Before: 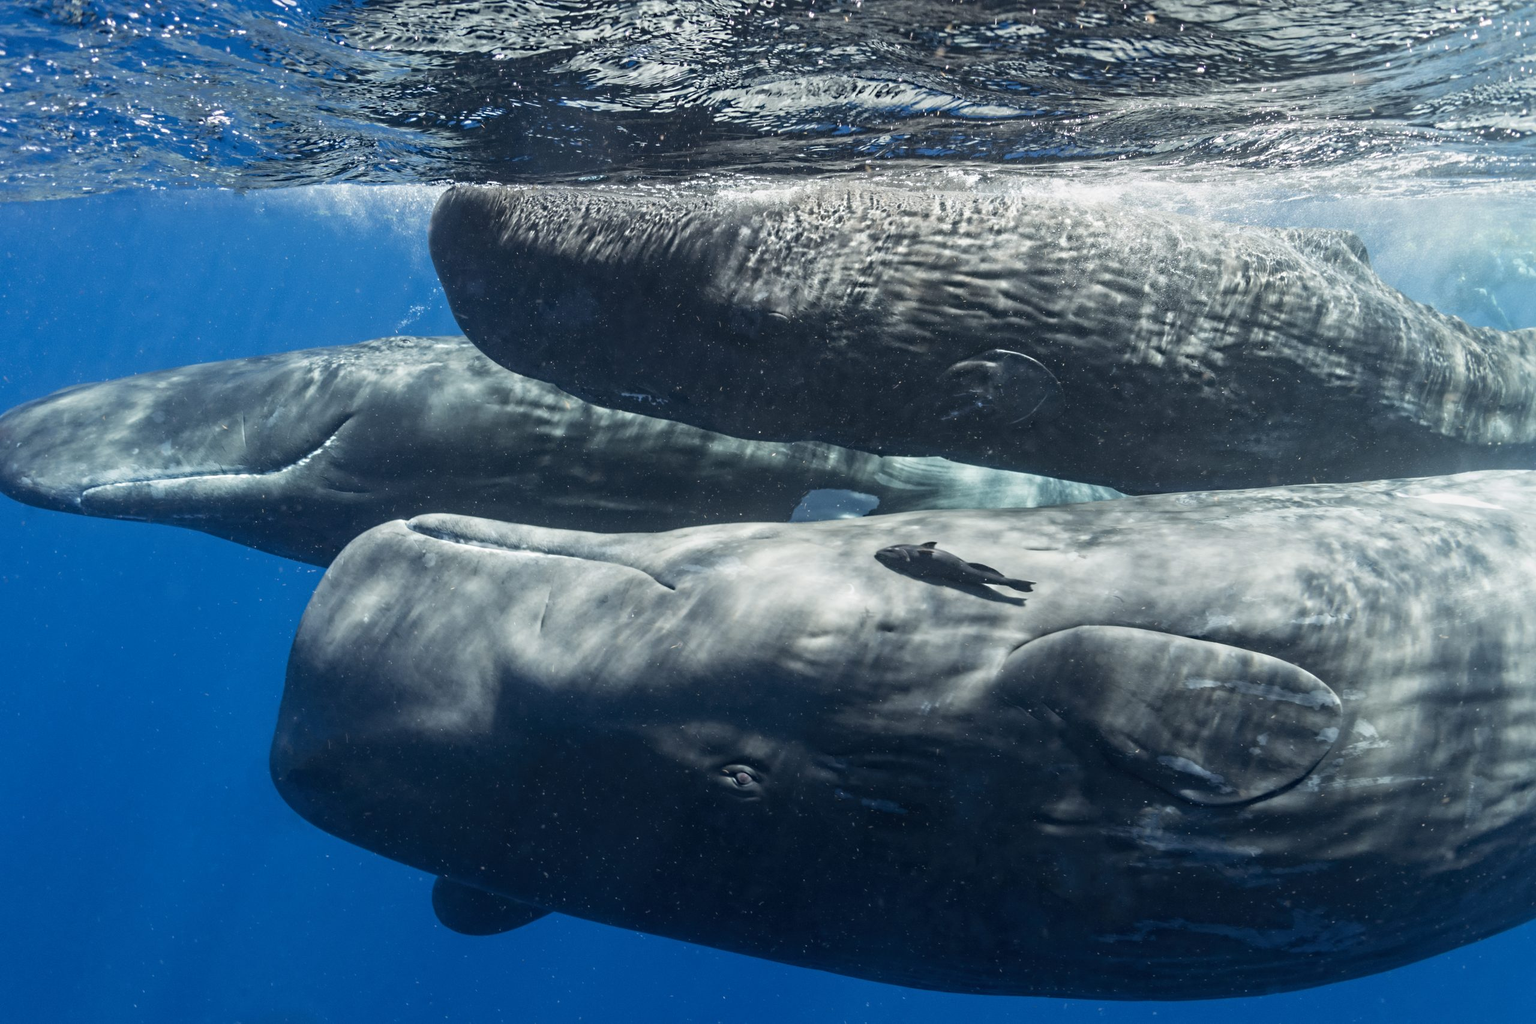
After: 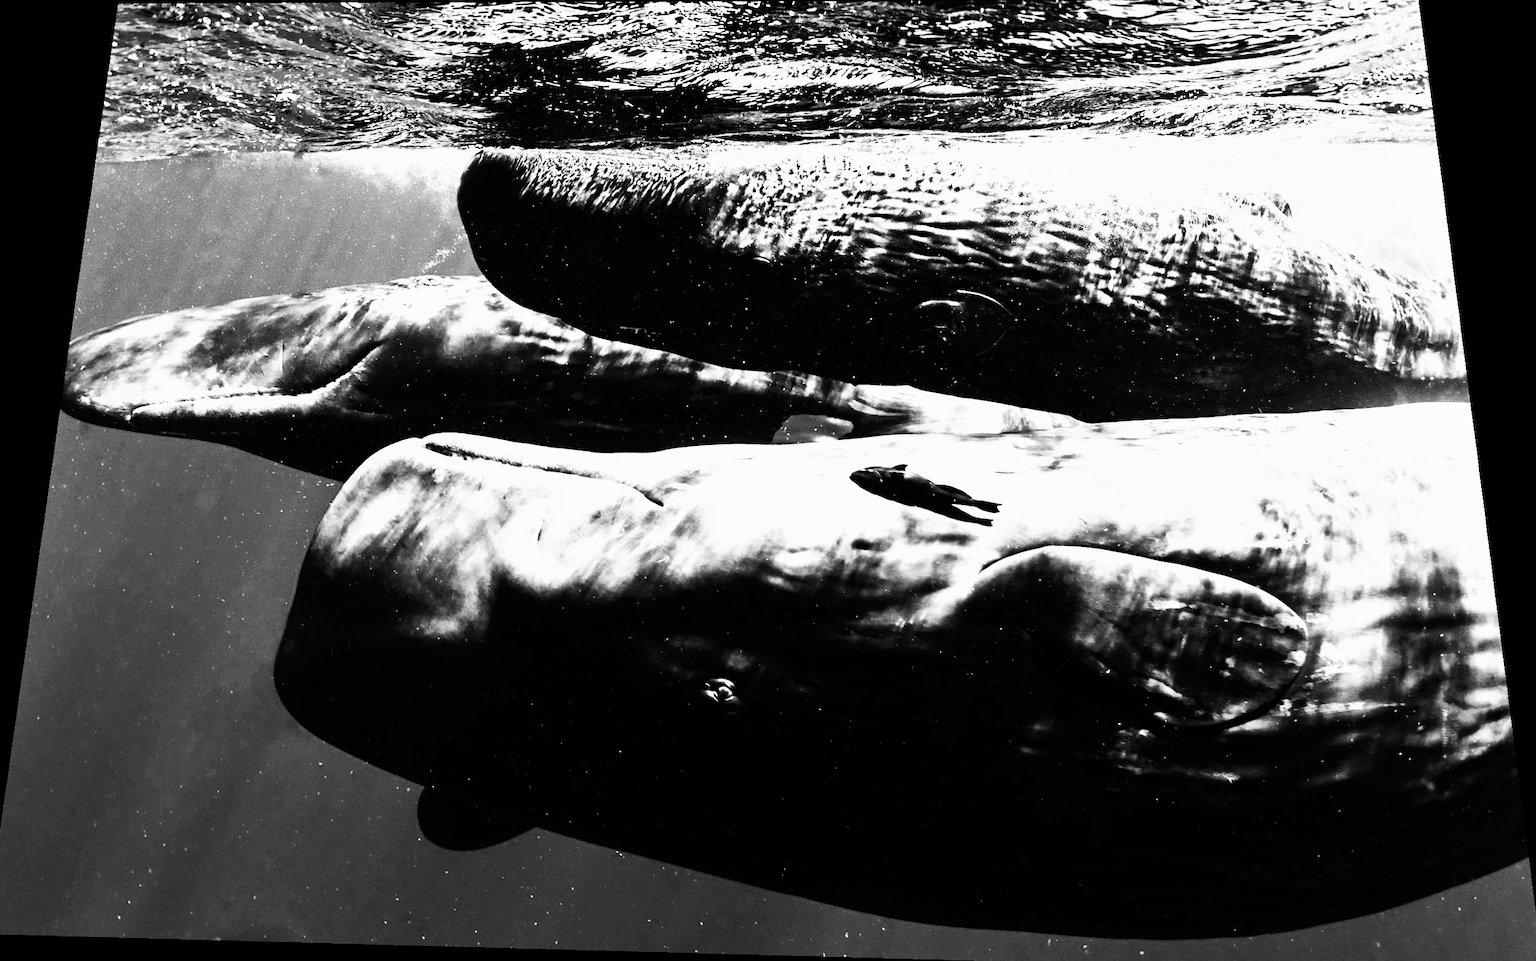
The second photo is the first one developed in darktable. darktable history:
crop and rotate: angle -0.5°
contrast brightness saturation: saturation -1
shadows and highlights: white point adjustment 0.05, highlights color adjustment 55.9%, soften with gaussian
tone curve: curves: ch0 [(0, 0) (0.003, 0) (0.011, 0.001) (0.025, 0.003) (0.044, 0.003) (0.069, 0.006) (0.1, 0.009) (0.136, 0.014) (0.177, 0.029) (0.224, 0.061) (0.277, 0.127) (0.335, 0.218) (0.399, 0.38) (0.468, 0.588) (0.543, 0.809) (0.623, 0.947) (0.709, 0.987) (0.801, 0.99) (0.898, 0.99) (1, 1)], preserve colors none
sigmoid: contrast 1.69, skew -0.23, preserve hue 0%, red attenuation 0.1, red rotation 0.035, green attenuation 0.1, green rotation -0.017, blue attenuation 0.15, blue rotation -0.052, base primaries Rec2020
rotate and perspective: rotation 0.128°, lens shift (vertical) -0.181, lens shift (horizontal) -0.044, shear 0.001, automatic cropping off
